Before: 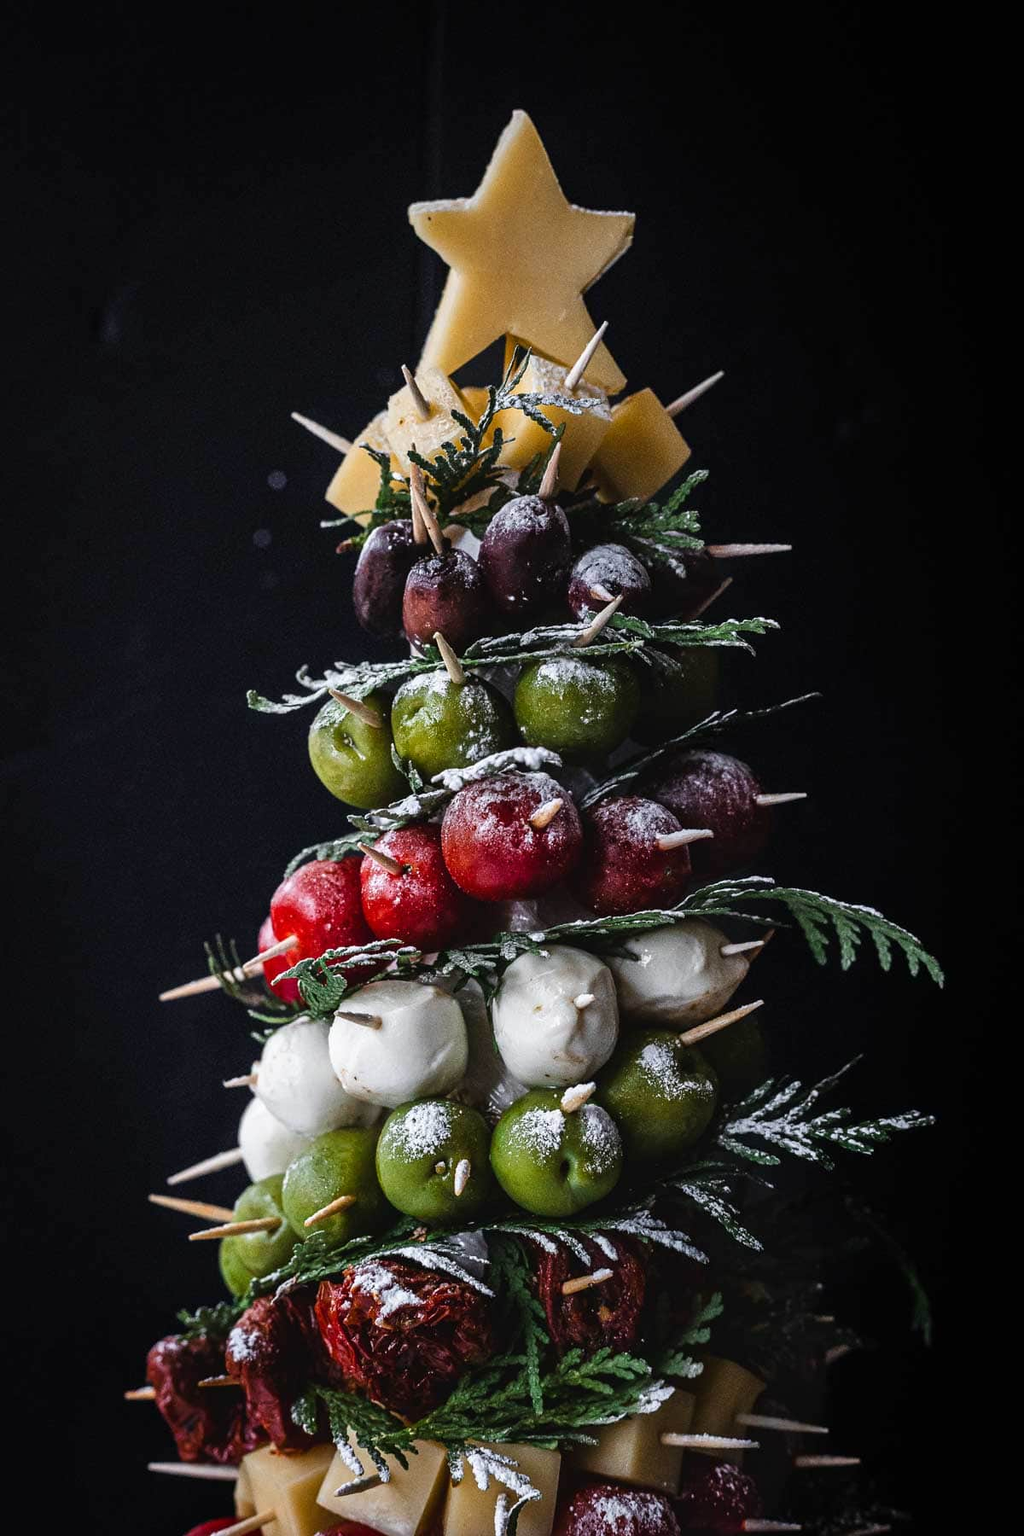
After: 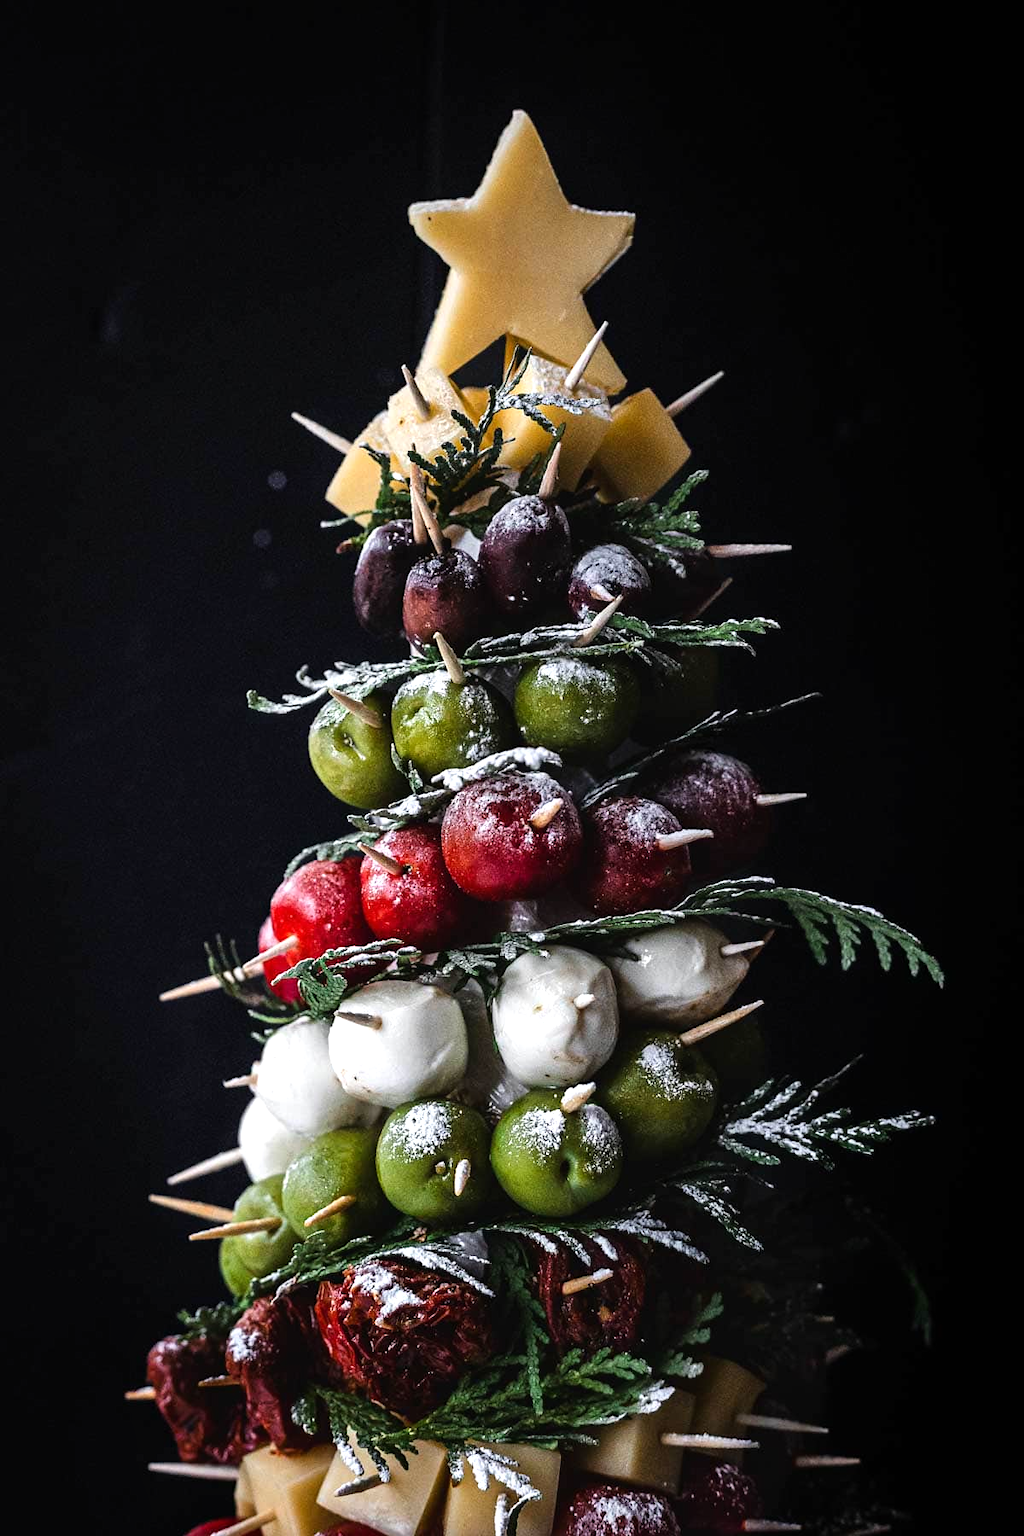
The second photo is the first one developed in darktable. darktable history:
tone equalizer: -8 EV -0.452 EV, -7 EV -0.356 EV, -6 EV -0.329 EV, -5 EV -0.239 EV, -3 EV 0.201 EV, -2 EV 0.358 EV, -1 EV 0.405 EV, +0 EV 0.43 EV, mask exposure compensation -0.487 EV
